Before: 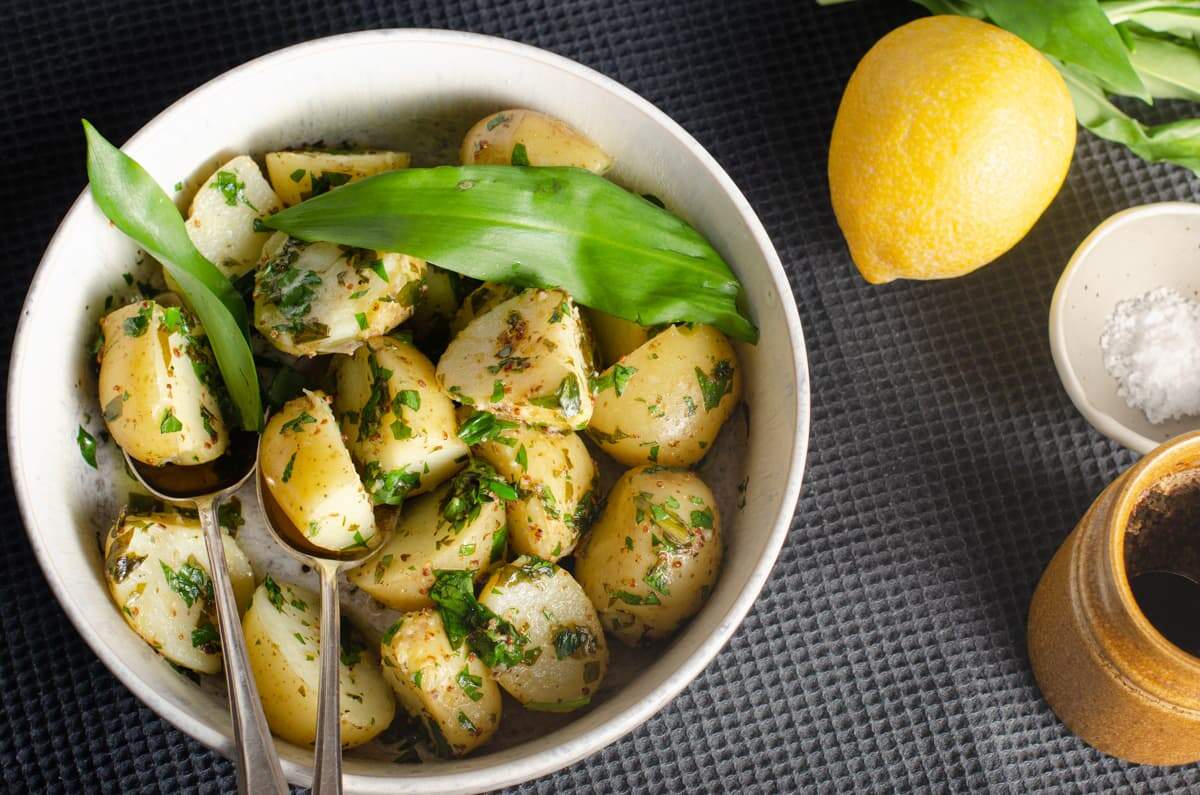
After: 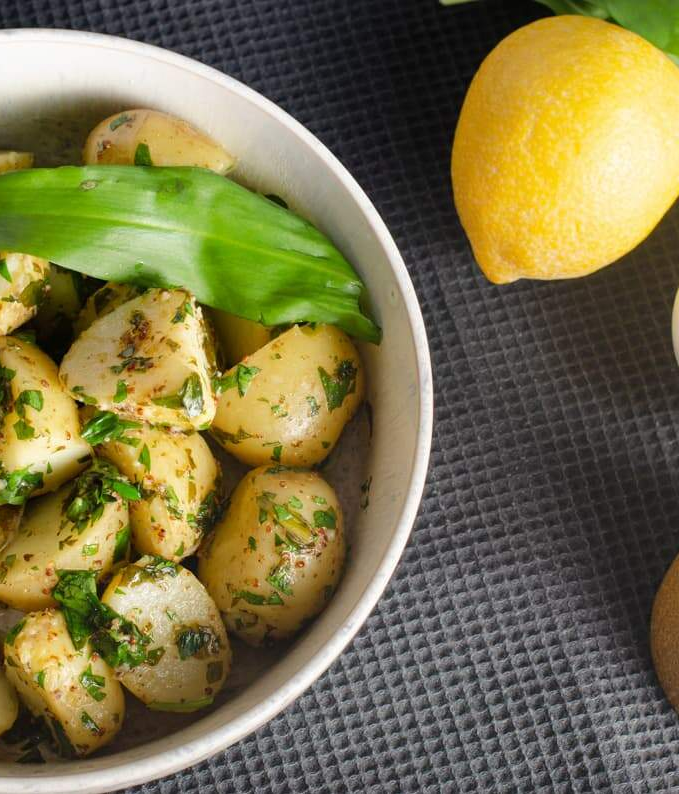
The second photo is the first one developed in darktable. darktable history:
crop: left 31.494%, top 0.023%, right 11.897%
shadows and highlights: shadows 36.91, highlights -27.38, shadows color adjustment 97.67%, soften with gaussian
